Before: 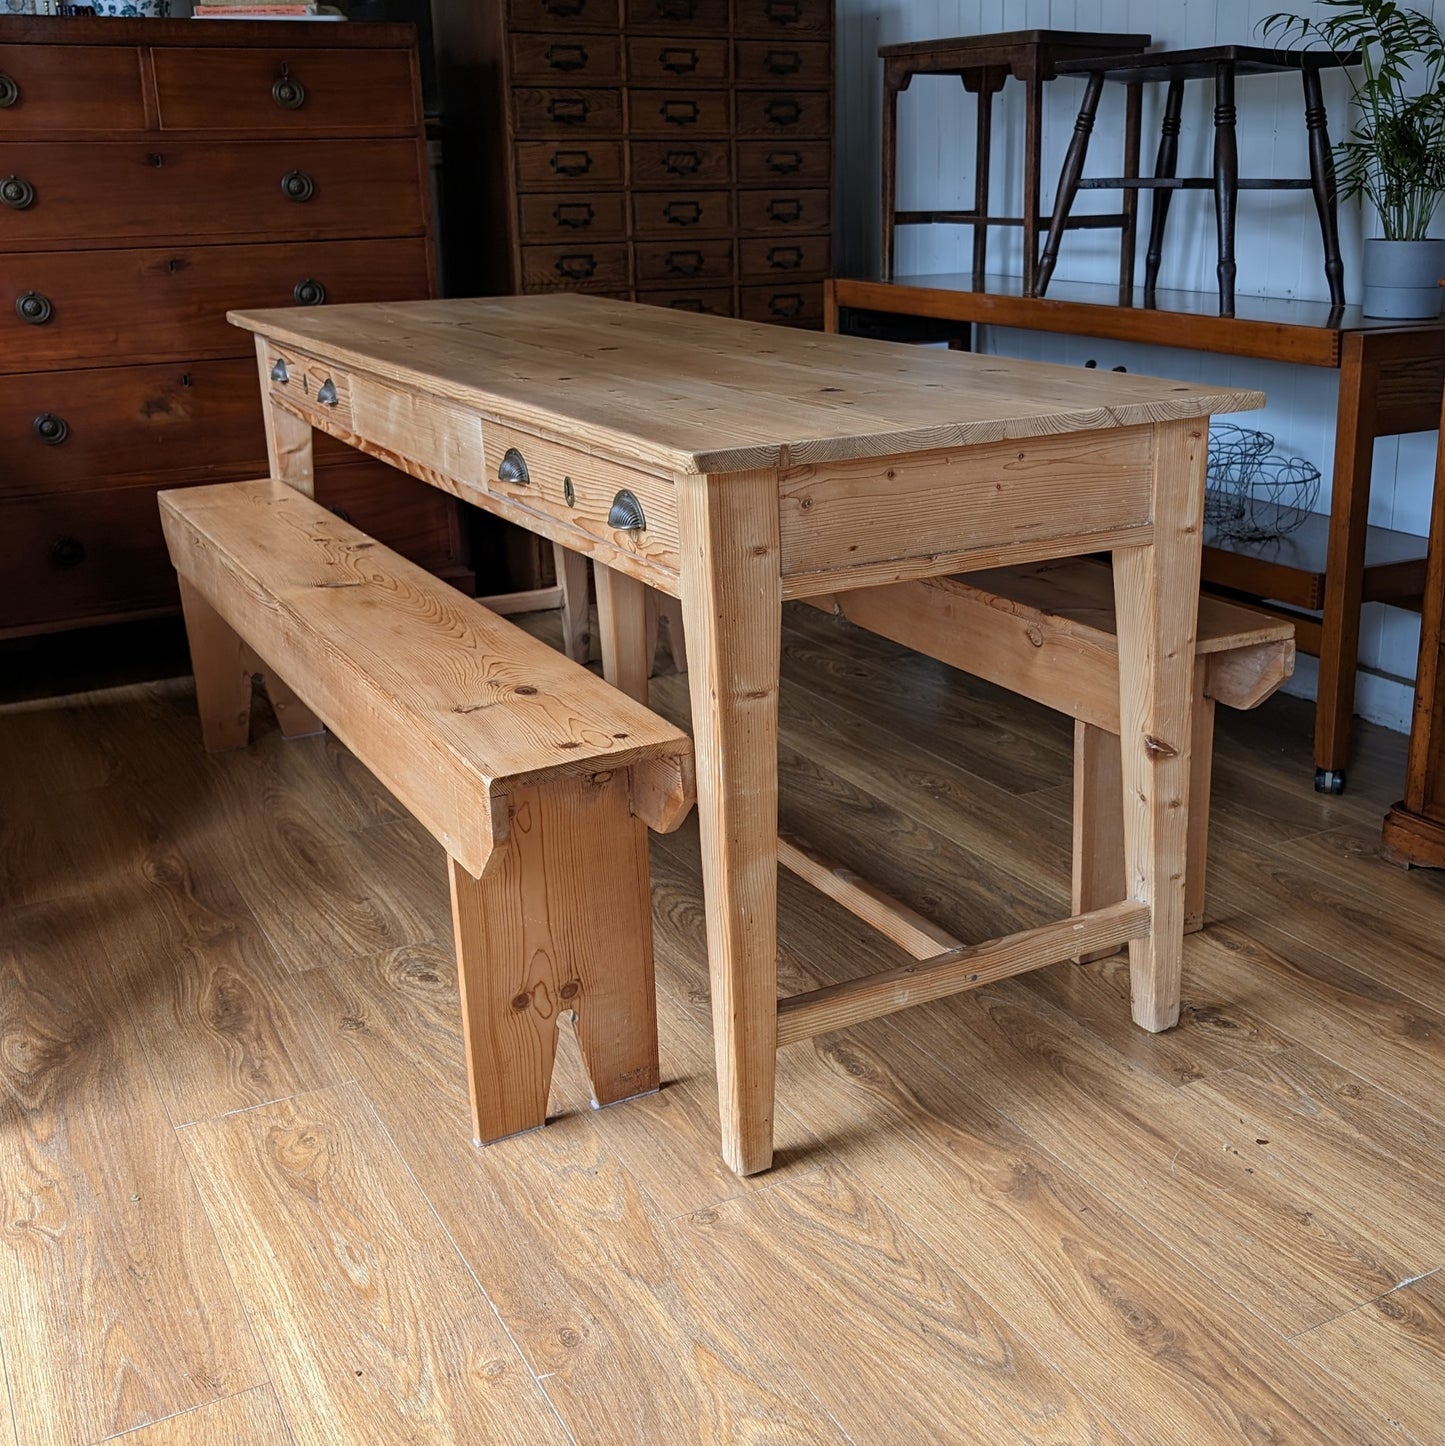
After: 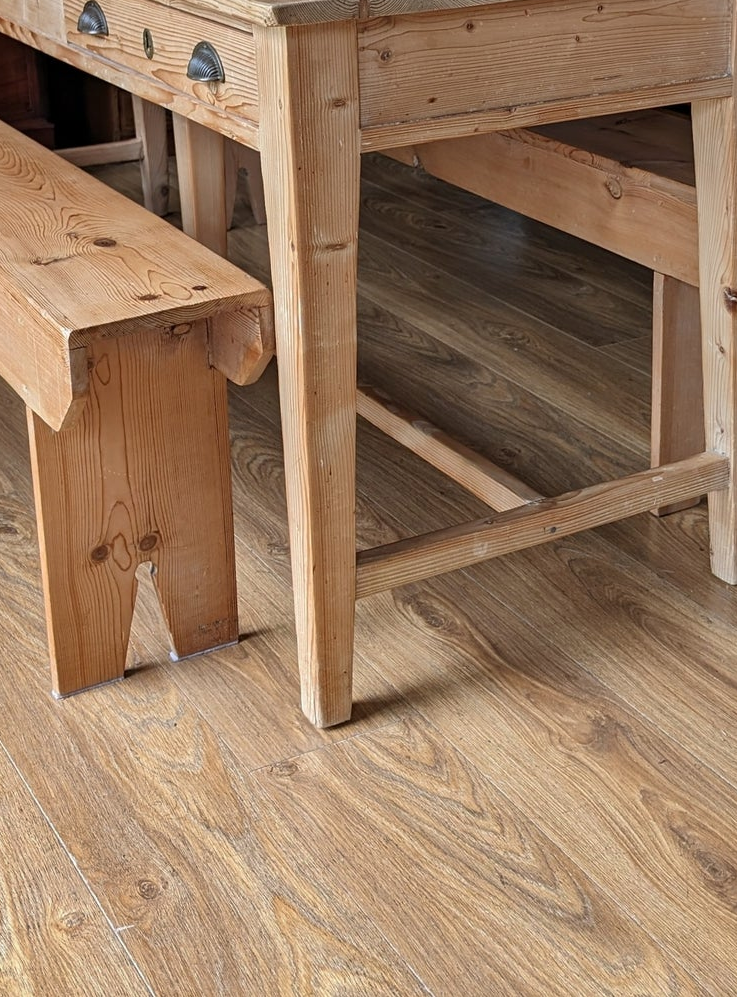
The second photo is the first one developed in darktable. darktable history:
tone equalizer: smoothing diameter 24.9%, edges refinement/feathering 14.29, preserve details guided filter
crop and rotate: left 29.143%, top 31.003%, right 19.824%
shadows and highlights: low approximation 0.01, soften with gaussian
